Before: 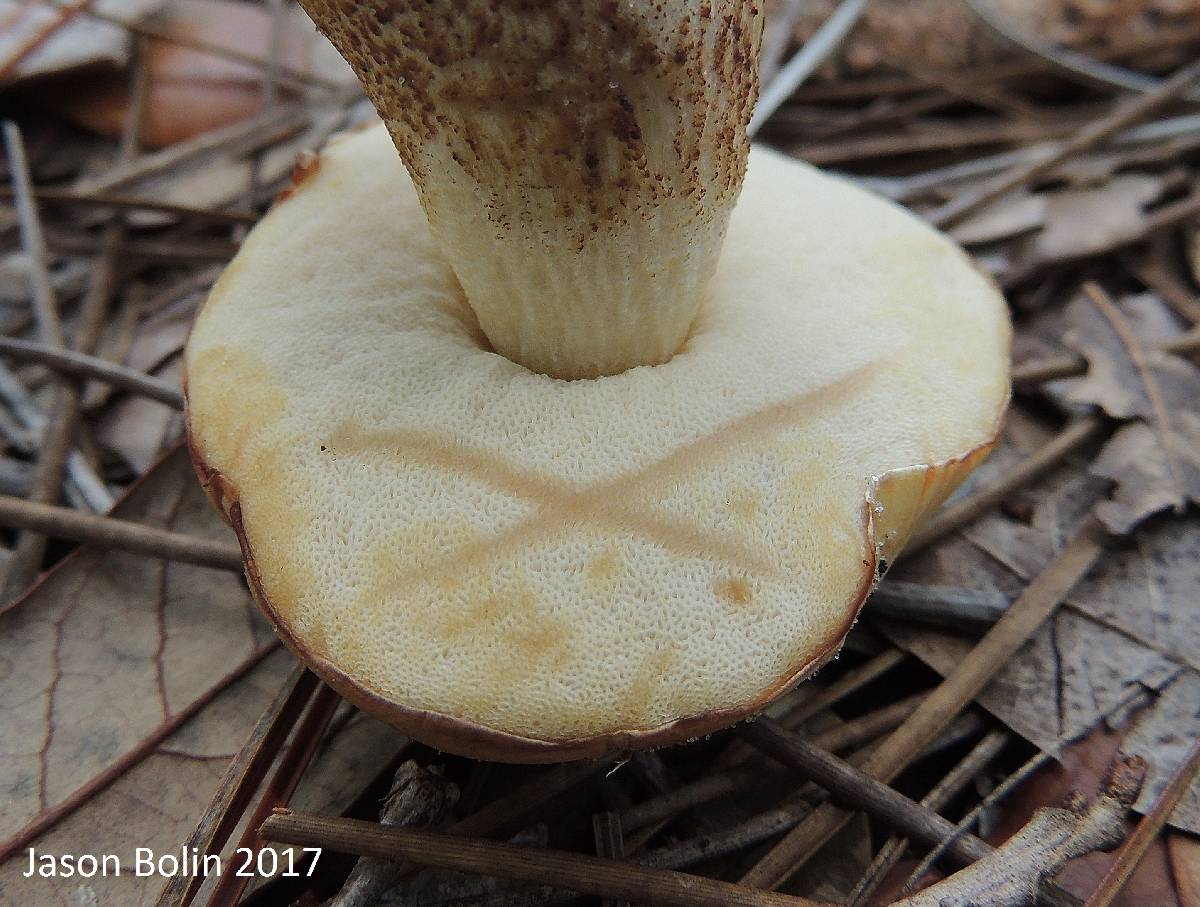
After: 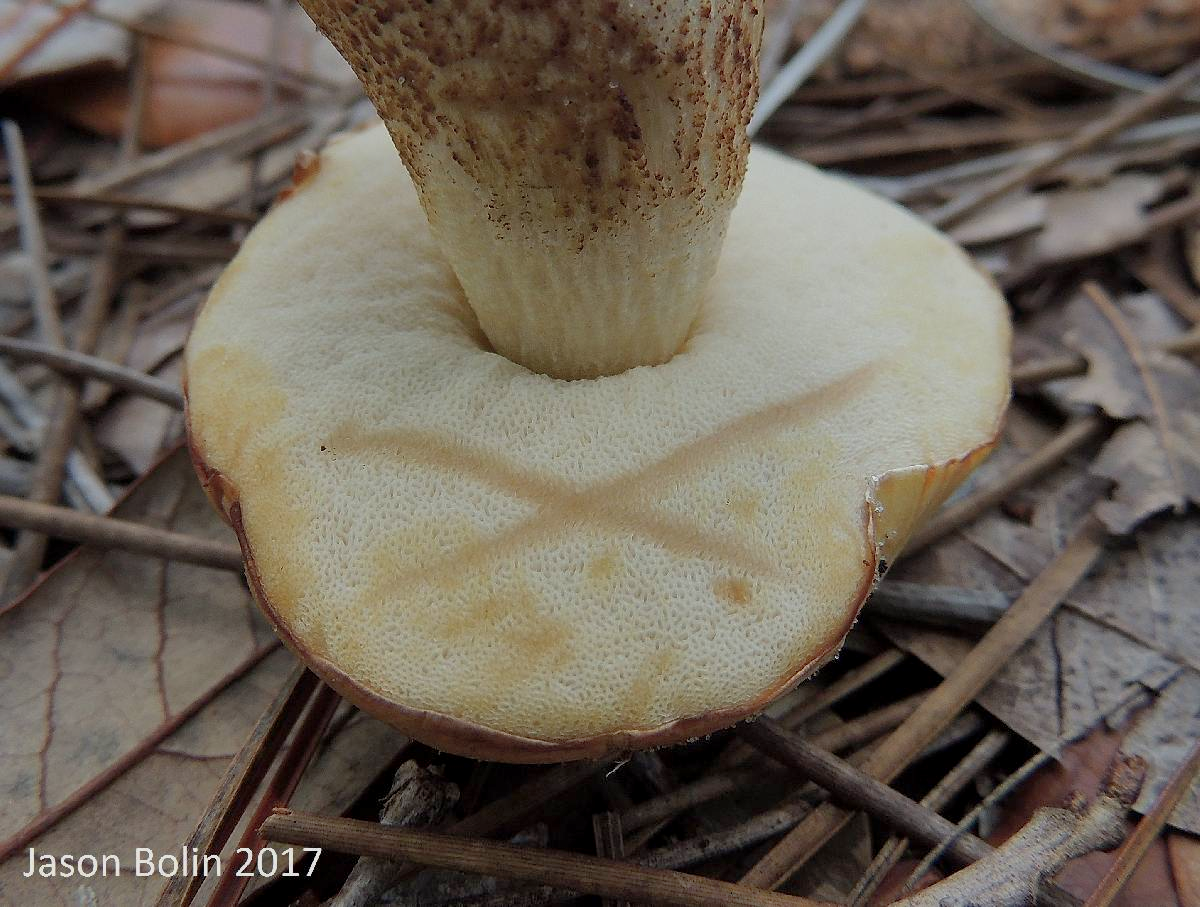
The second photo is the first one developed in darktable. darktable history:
shadows and highlights: on, module defaults
exposure: black level correction 0.001, exposure -0.2 EV, compensate highlight preservation false
